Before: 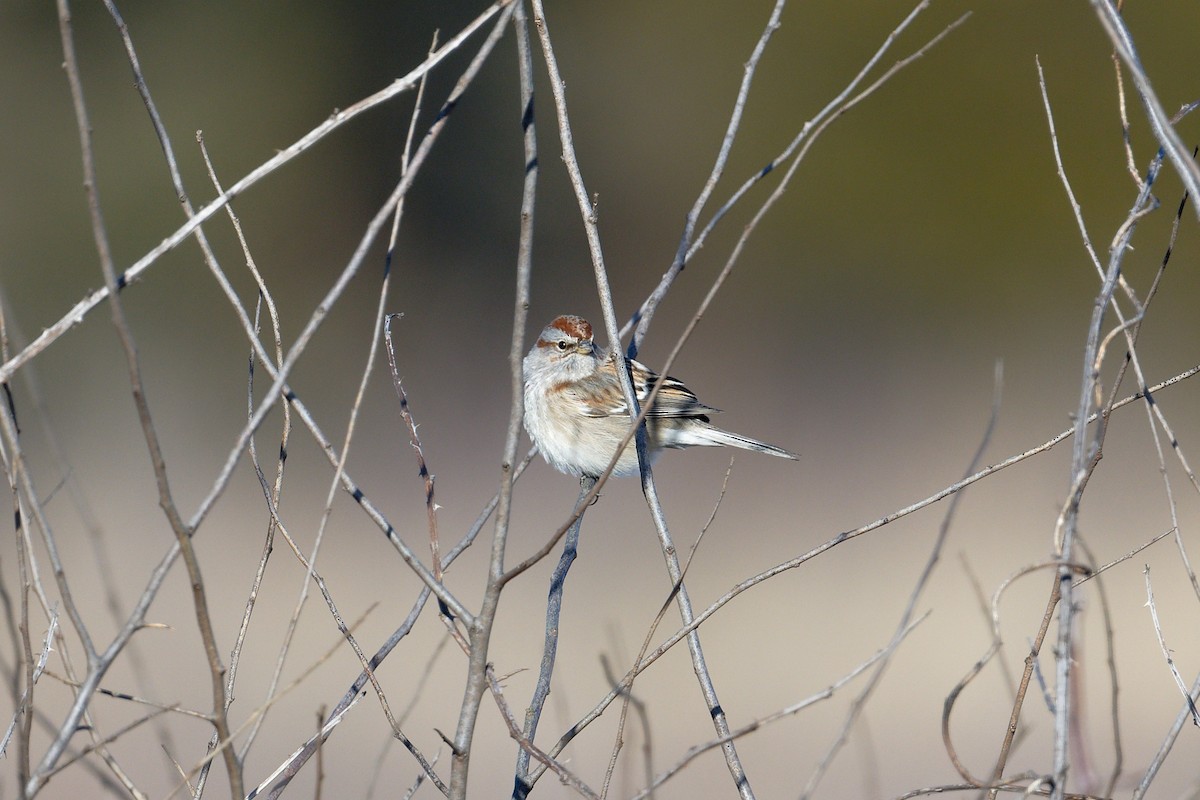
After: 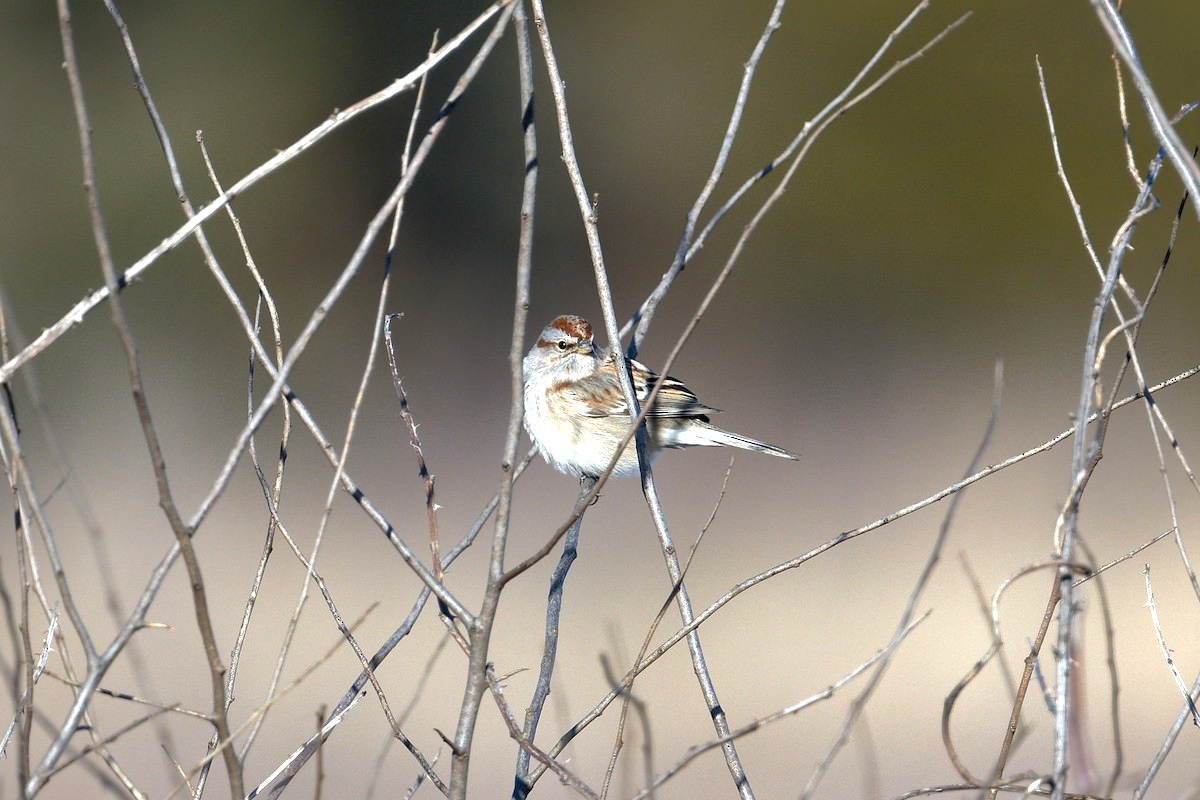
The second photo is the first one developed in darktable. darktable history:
tone equalizer: -8 EV -0.75 EV, -7 EV -0.7 EV, -6 EV -0.6 EV, -5 EV -0.4 EV, -3 EV 0.4 EV, -2 EV 0.6 EV, -1 EV 0.7 EV, +0 EV 0.75 EV, edges refinement/feathering 500, mask exposure compensation -1.57 EV, preserve details no
shadows and highlights: on, module defaults
